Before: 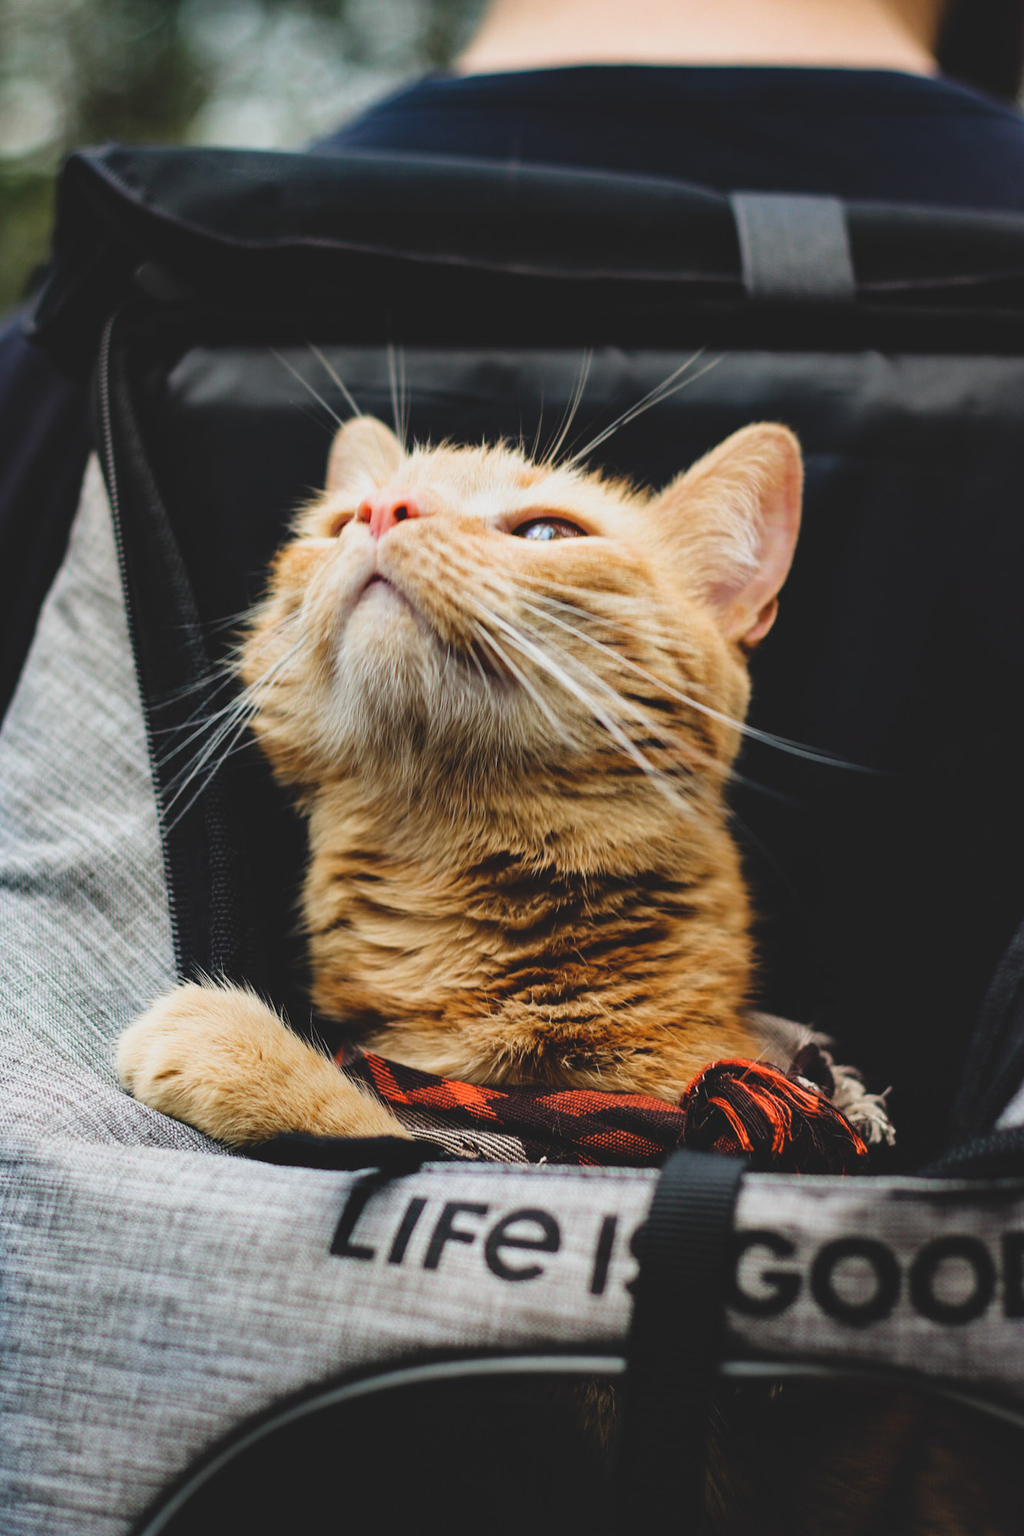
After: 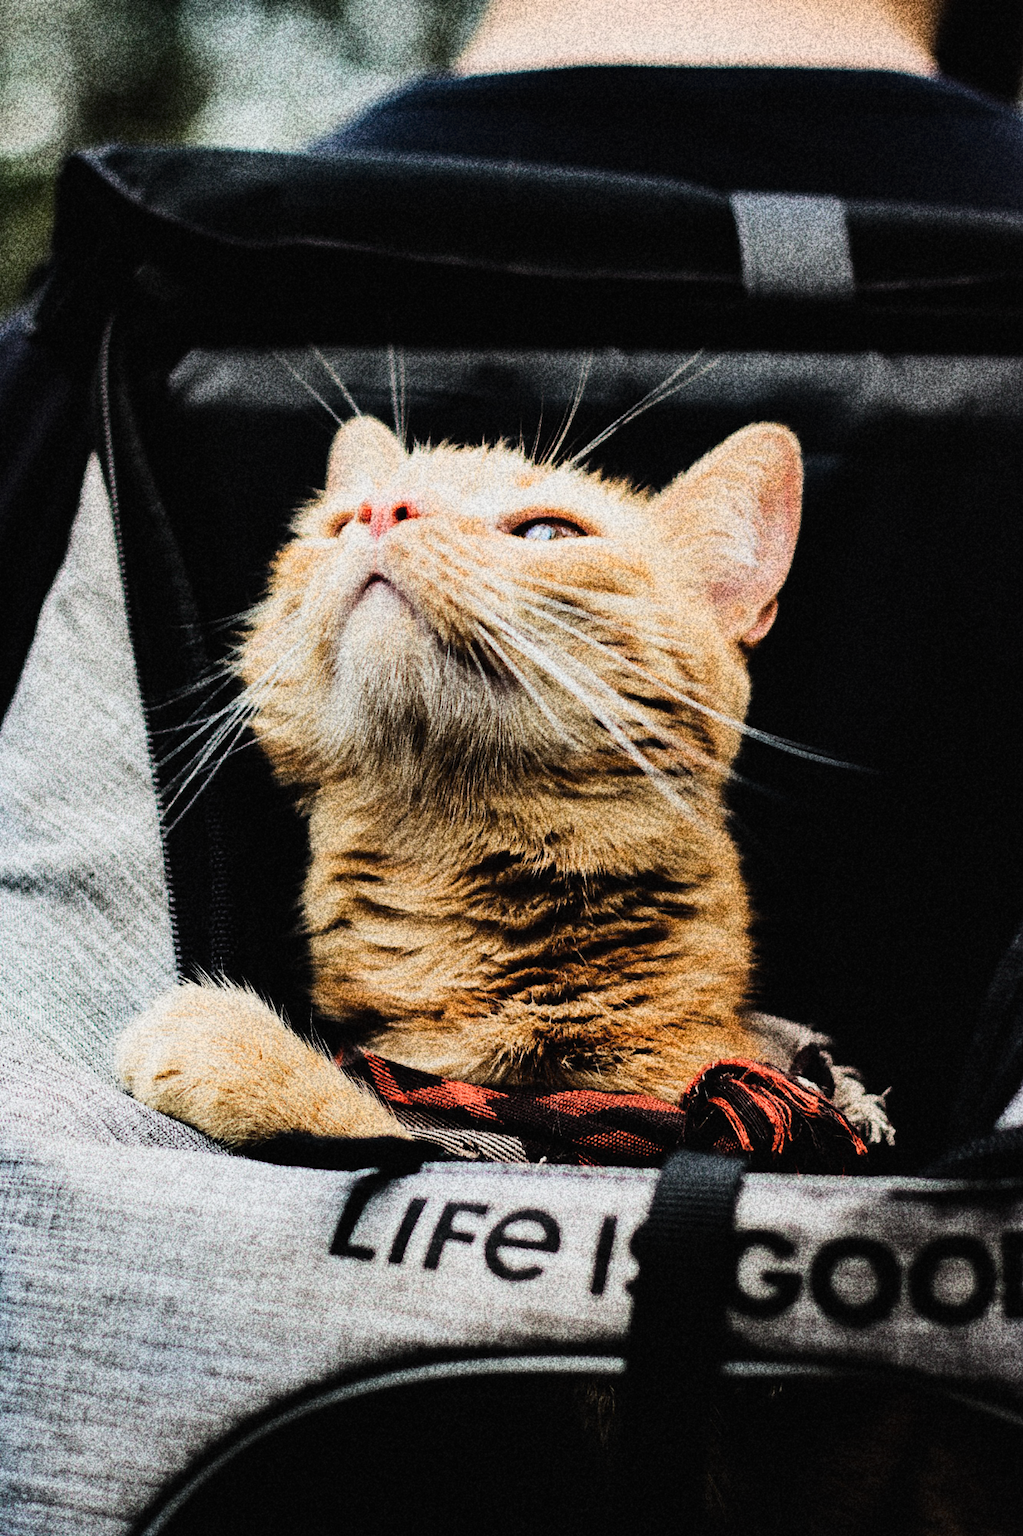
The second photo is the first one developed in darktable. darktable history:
tone equalizer: -8 EV -1.08 EV, -7 EV -1.01 EV, -6 EV -0.867 EV, -5 EV -0.578 EV, -3 EV 0.578 EV, -2 EV 0.867 EV, -1 EV 1.01 EV, +0 EV 1.08 EV, edges refinement/feathering 500, mask exposure compensation -1.57 EV, preserve details no
filmic rgb: black relative exposure -7.65 EV, white relative exposure 4.56 EV, hardness 3.61
grain: coarseness 30.02 ISO, strength 100%
